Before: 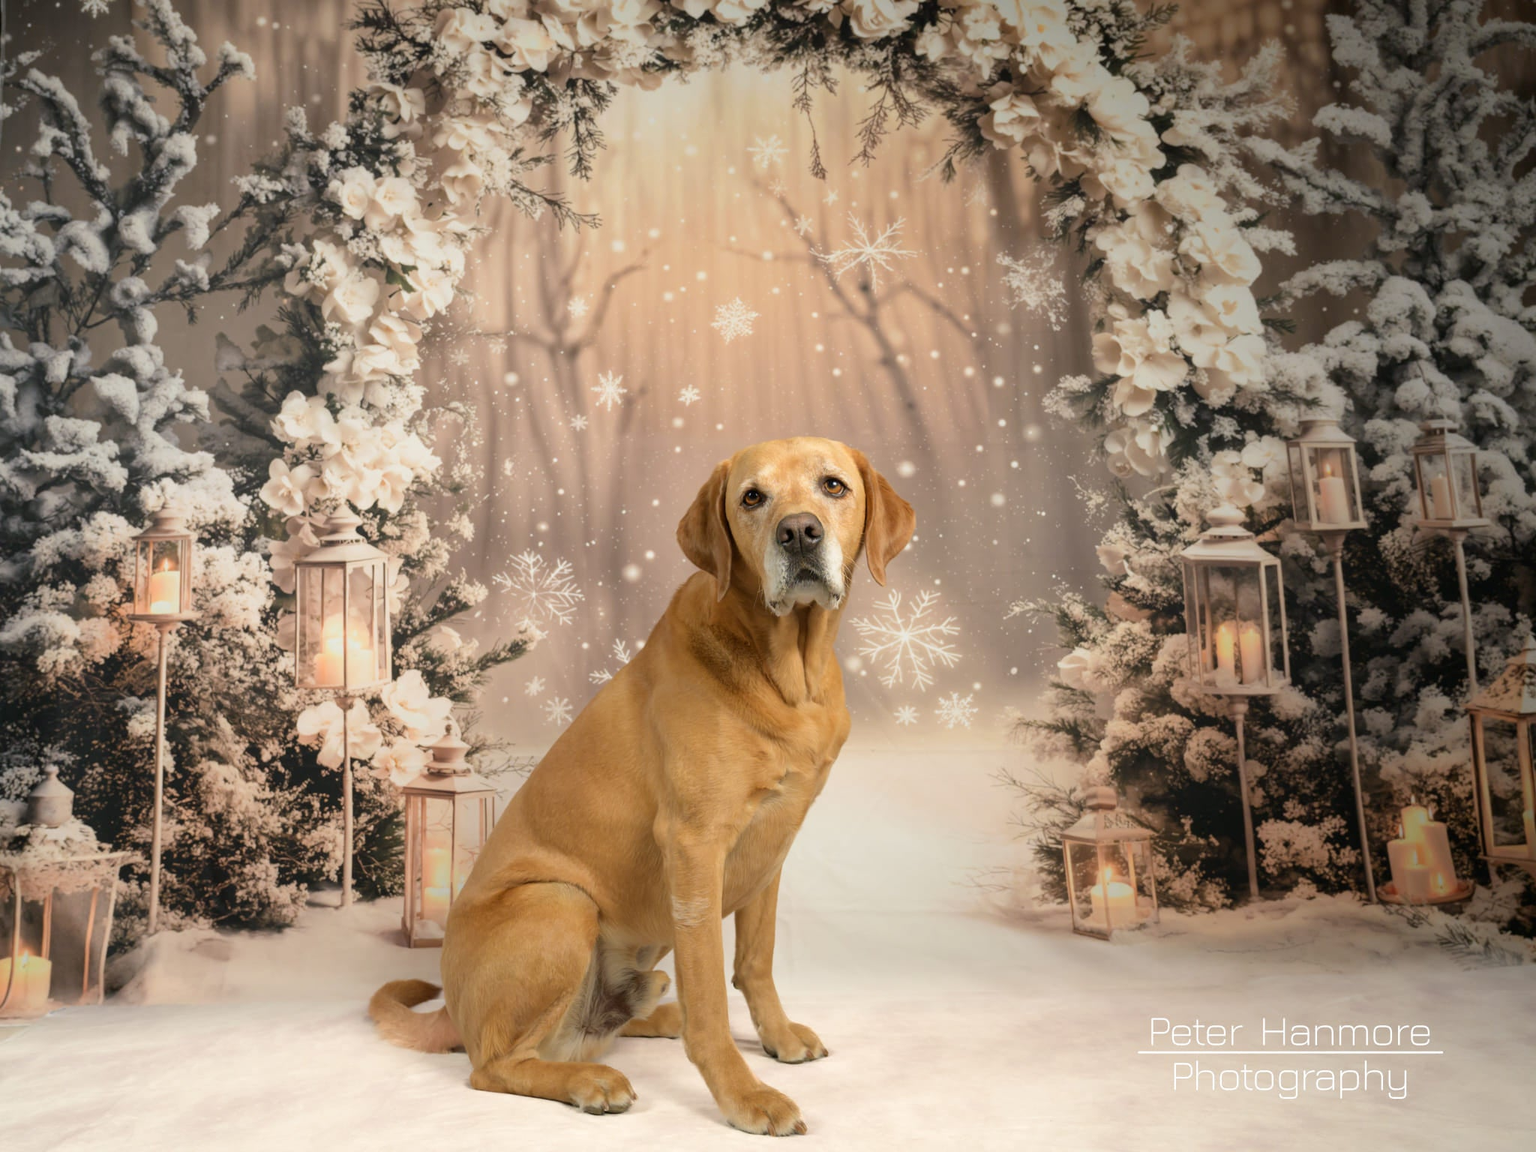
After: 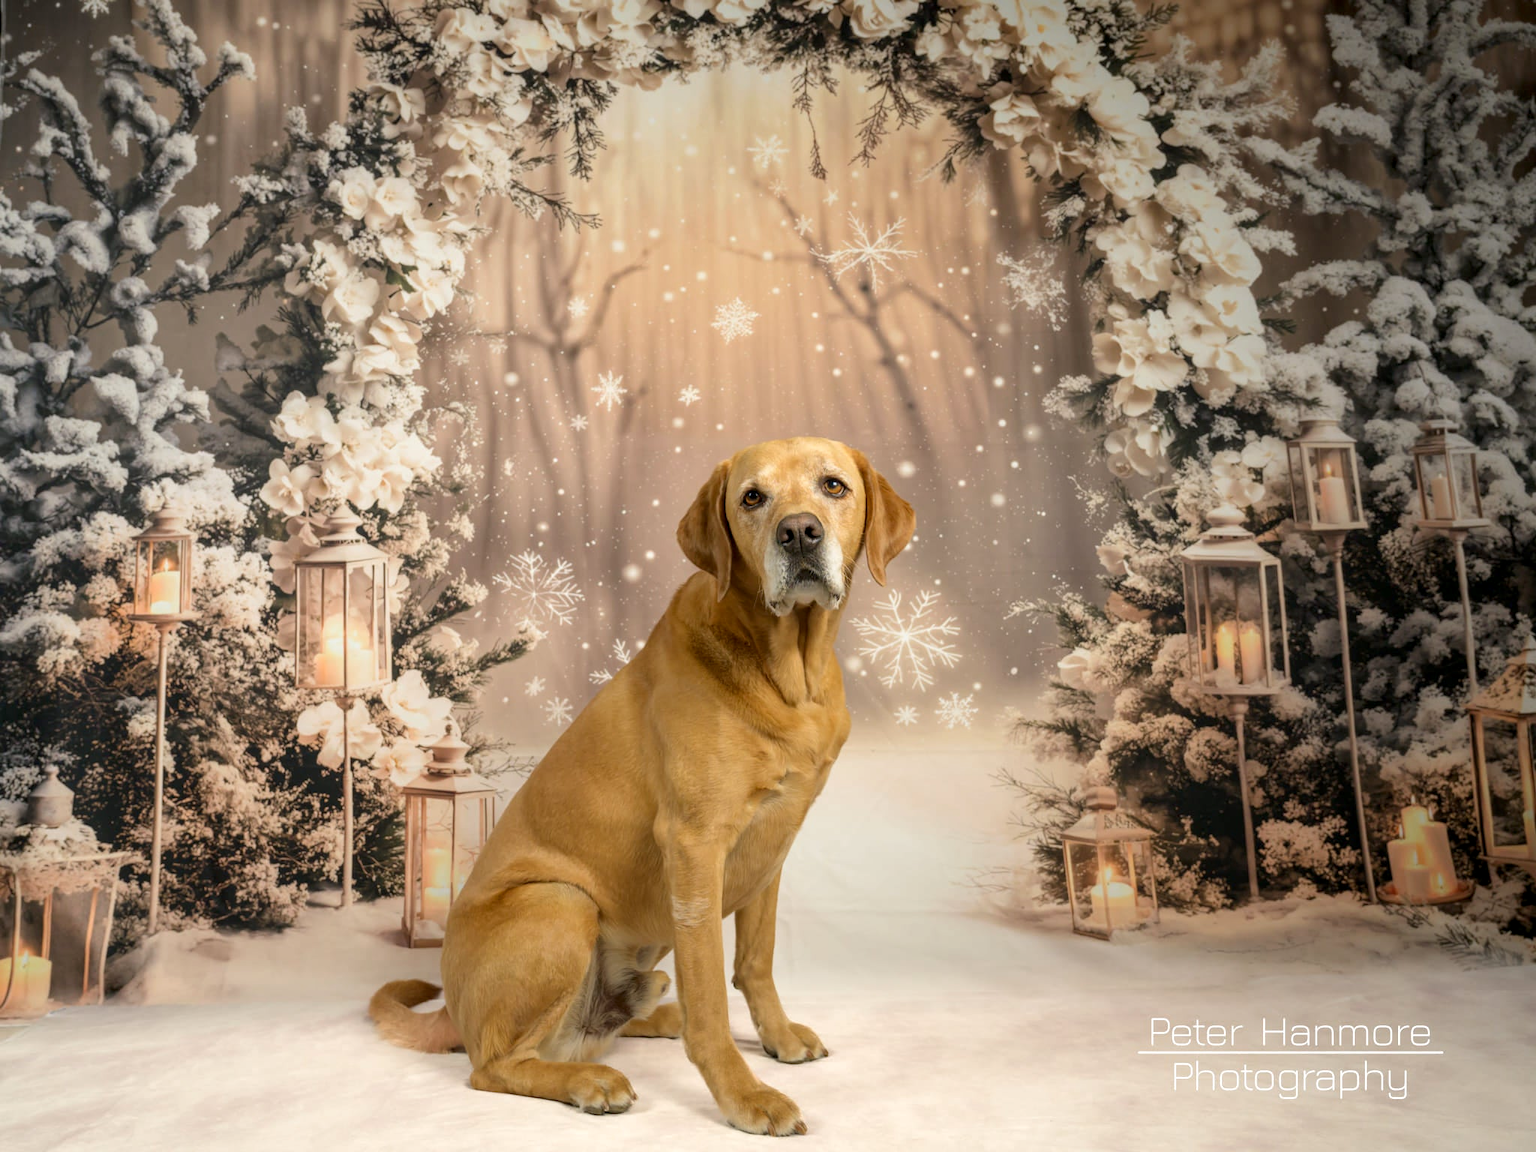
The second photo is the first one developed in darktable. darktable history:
color zones: curves: ch0 [(0.254, 0.492) (0.724, 0.62)]; ch1 [(0.25, 0.528) (0.719, 0.796)]; ch2 [(0, 0.472) (0.25, 0.5) (0.73, 0.184)]
local contrast: on, module defaults
